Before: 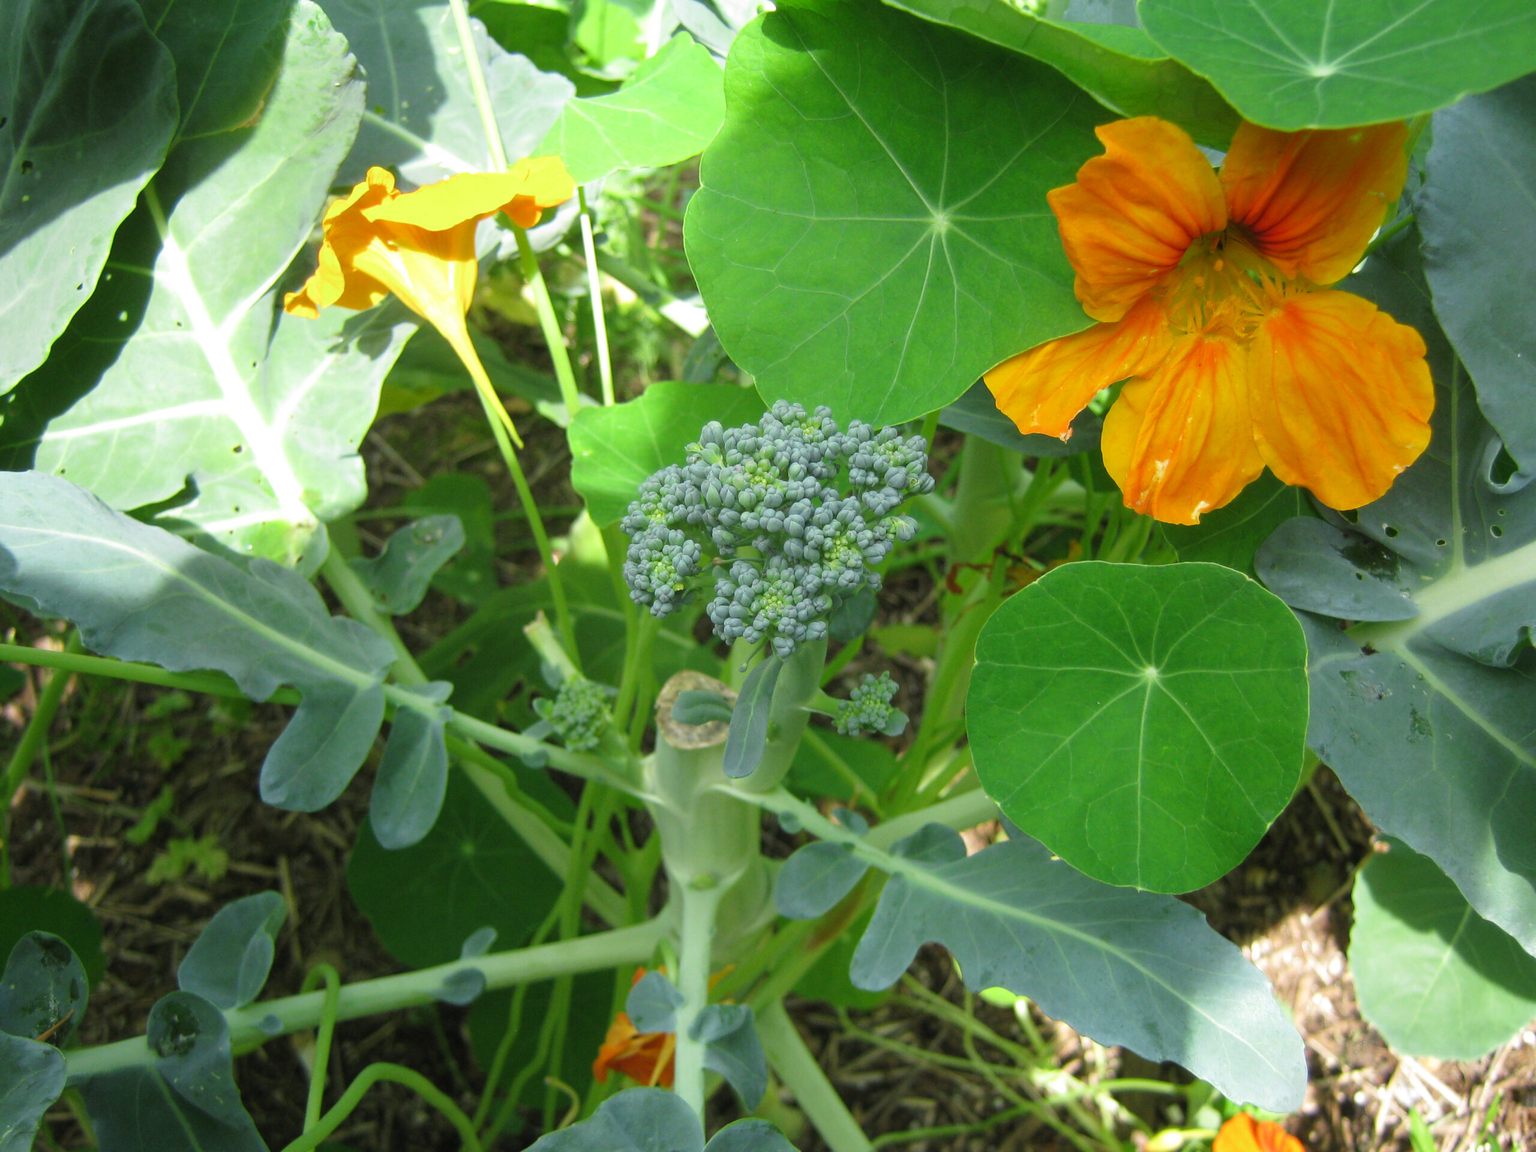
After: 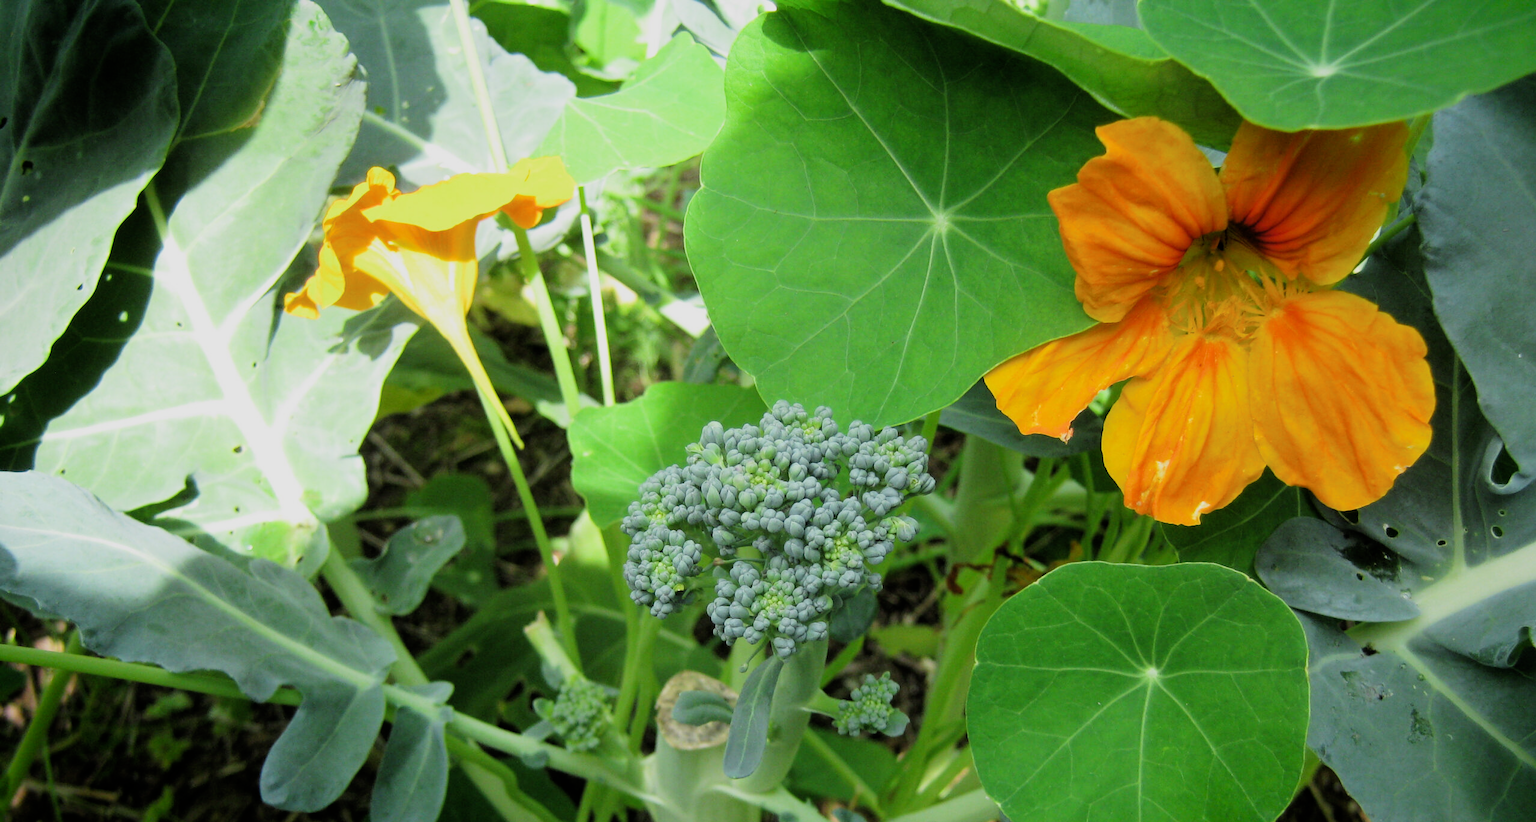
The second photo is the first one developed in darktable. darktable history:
crop: bottom 28.576%
filmic rgb: black relative exposure -5 EV, hardness 2.88, contrast 1.3, highlights saturation mix -30%
vignetting: fall-off start 98.29%, fall-off radius 100%, brightness -1, saturation 0.5, width/height ratio 1.428
